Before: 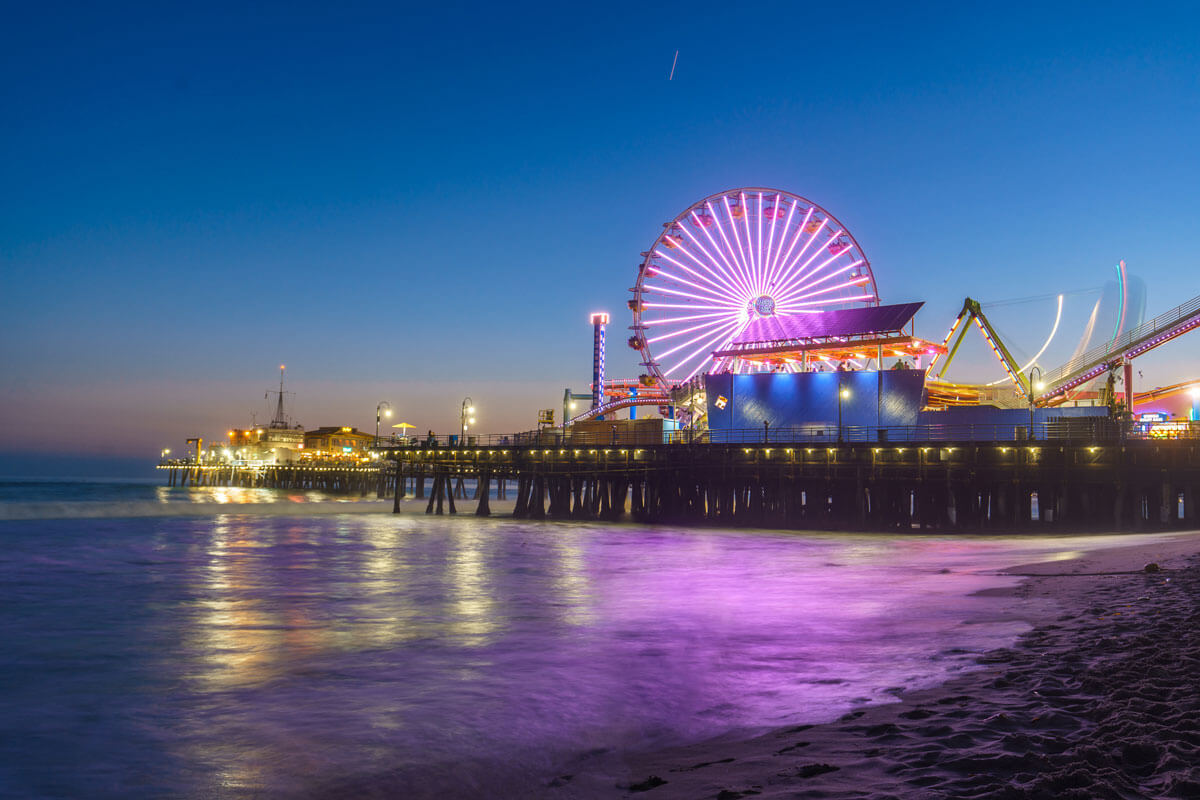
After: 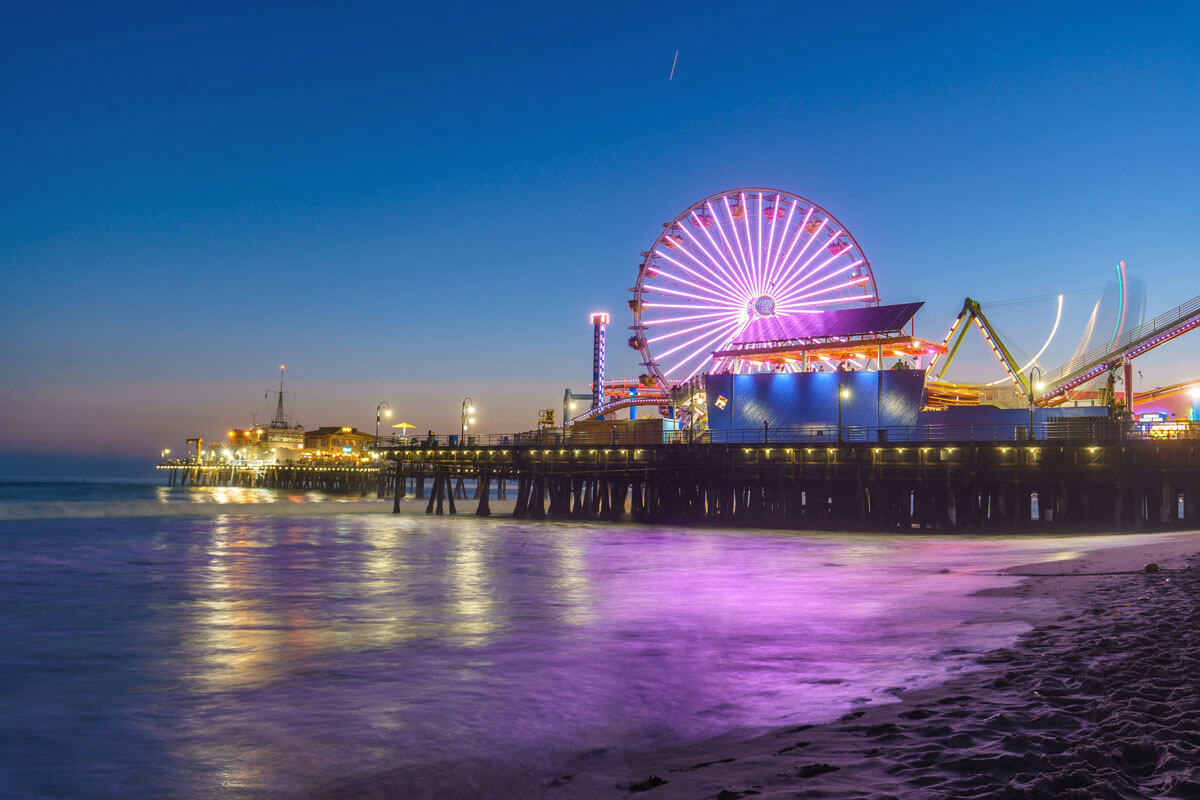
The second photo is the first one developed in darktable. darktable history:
shadows and highlights: shadows 37.61, highlights -27.27, soften with gaussian
